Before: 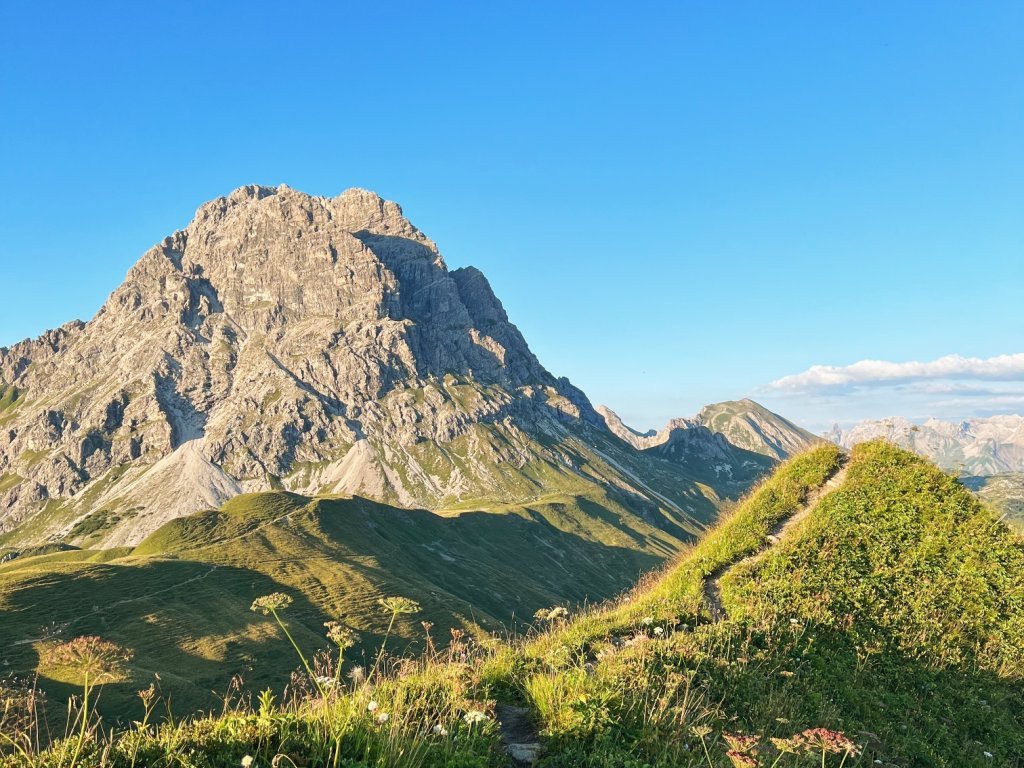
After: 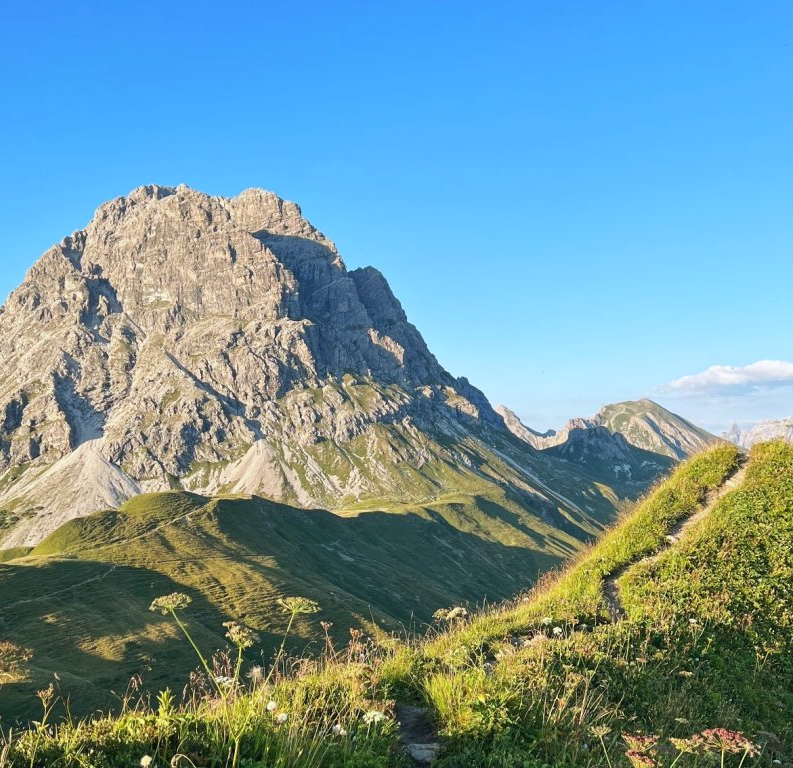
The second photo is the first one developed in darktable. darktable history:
crop: left 9.88%, right 12.664%
white balance: red 0.976, blue 1.04
